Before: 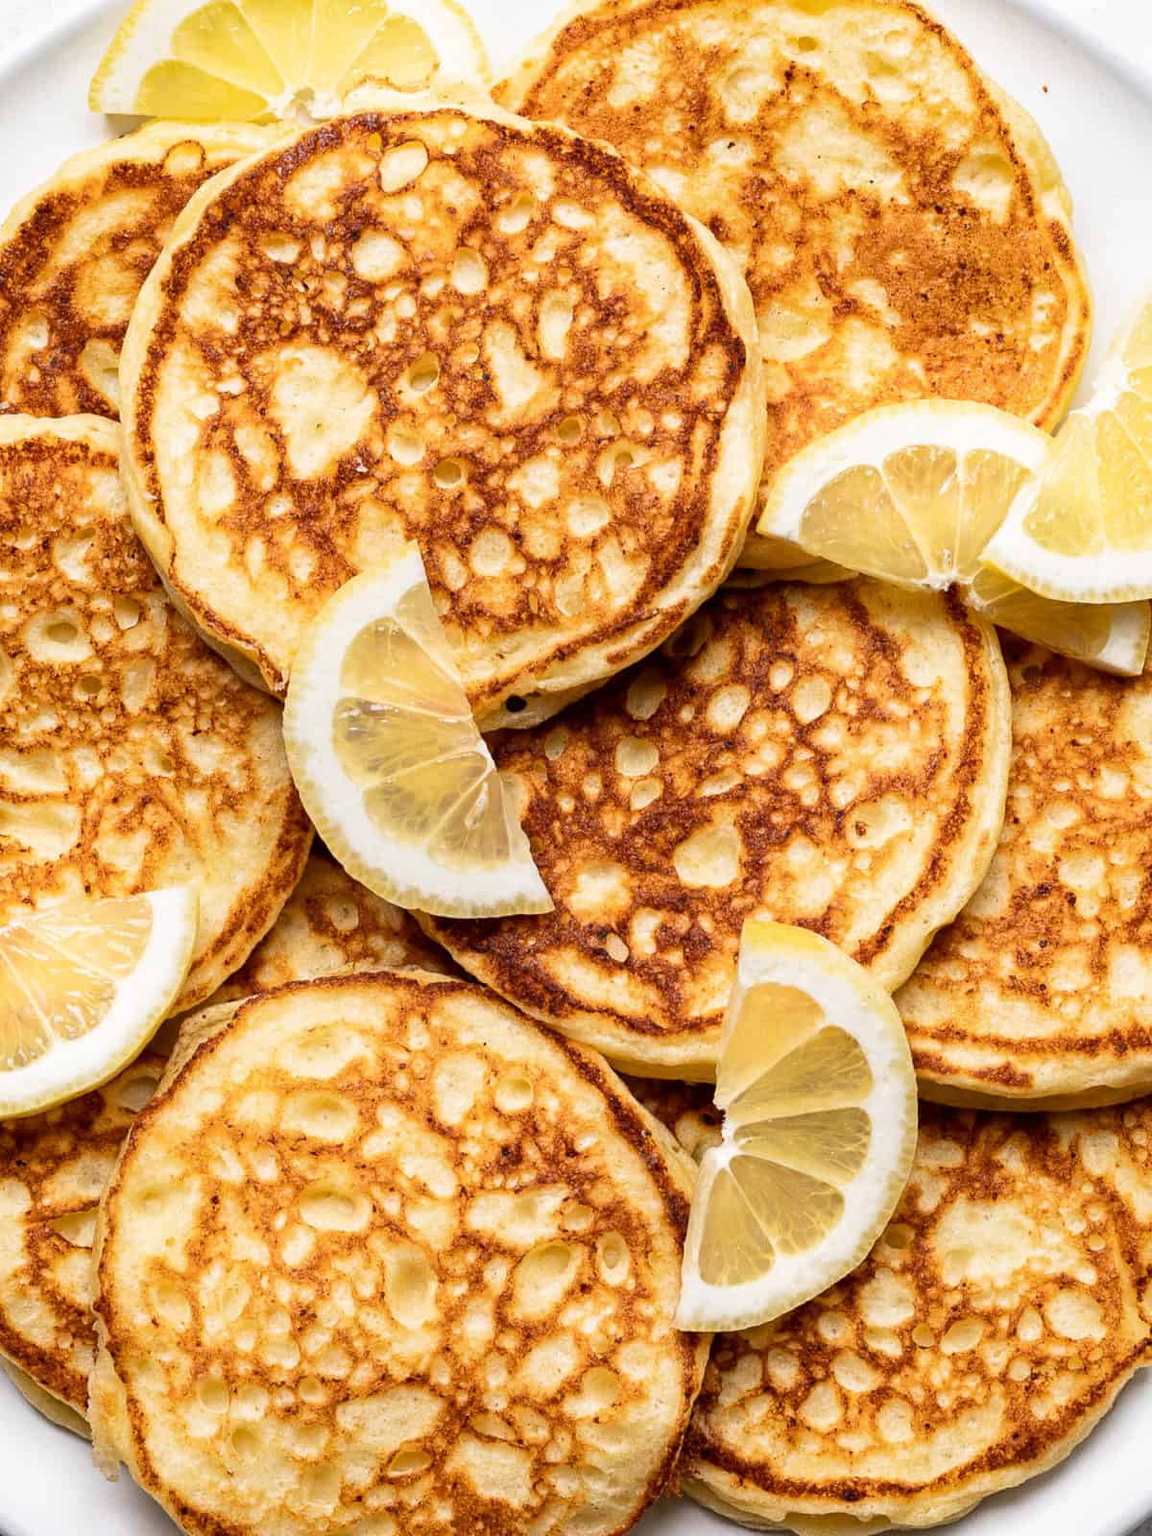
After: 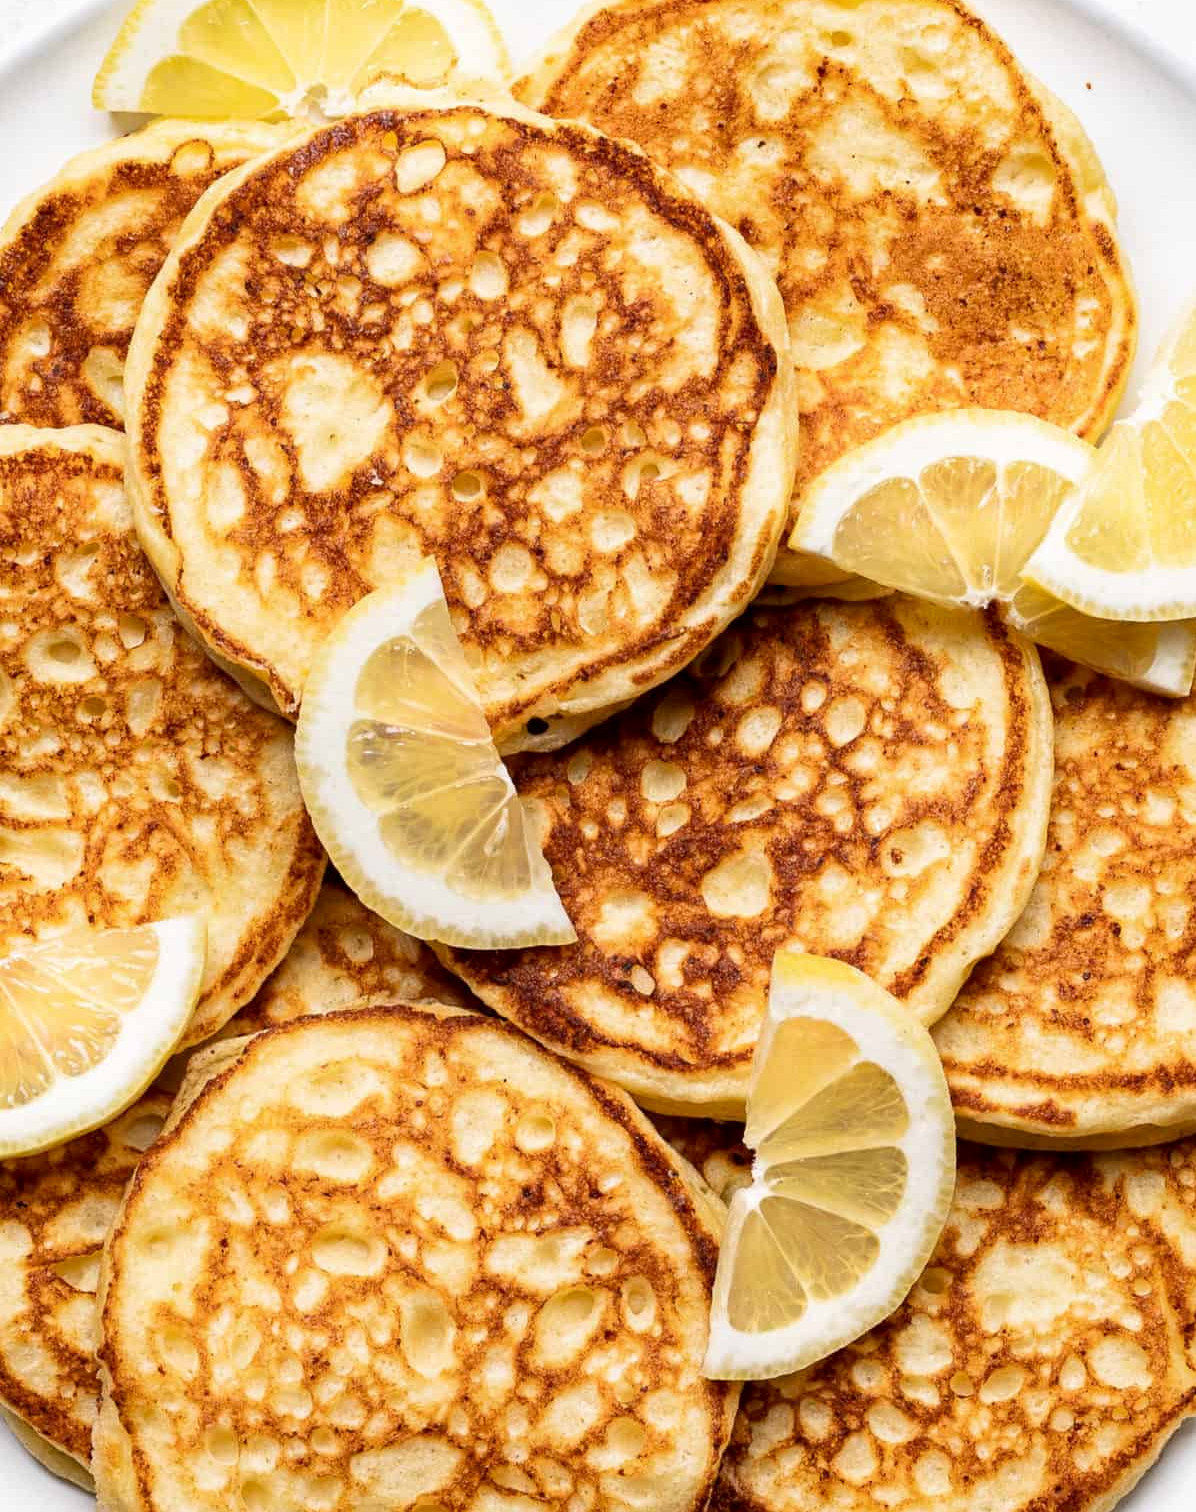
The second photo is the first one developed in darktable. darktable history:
crop: top 0.448%, right 0.264%, bottom 5.045%
exposure: black level correction 0.001, compensate highlight preservation false
